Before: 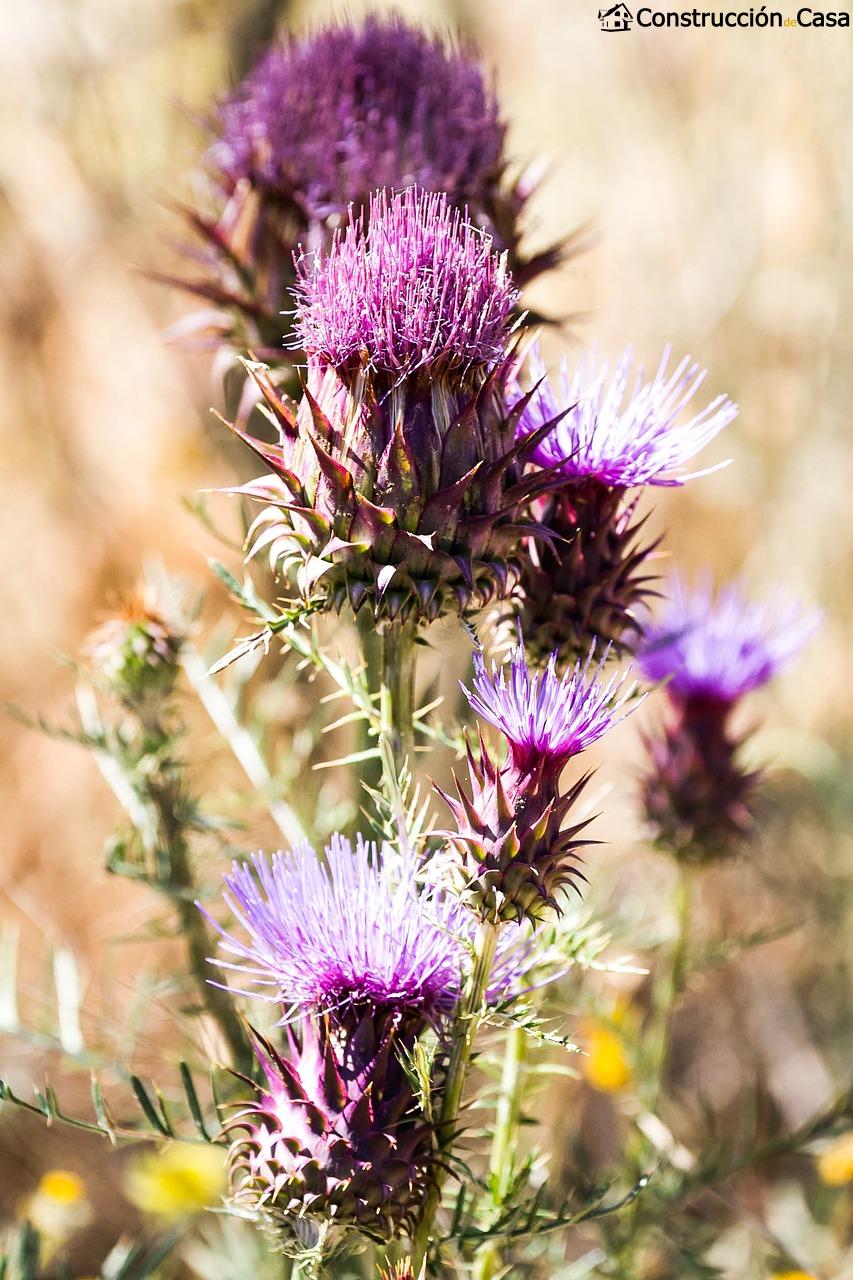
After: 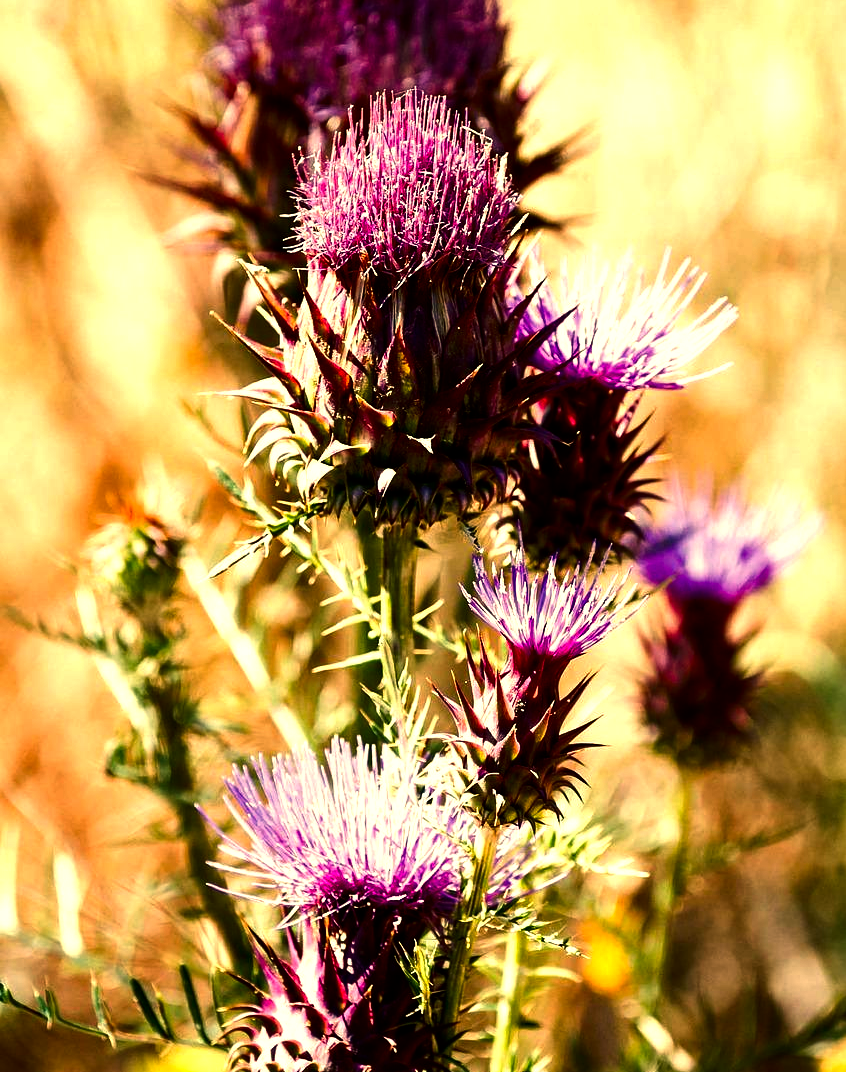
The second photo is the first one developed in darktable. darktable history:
color balance: mode lift, gamma, gain (sRGB), lift [1.014, 0.966, 0.918, 0.87], gamma [0.86, 0.734, 0.918, 0.976], gain [1.063, 1.13, 1.063, 0.86]
crop: top 7.625%, bottom 8.027%
contrast brightness saturation: brightness -0.2, saturation 0.08
